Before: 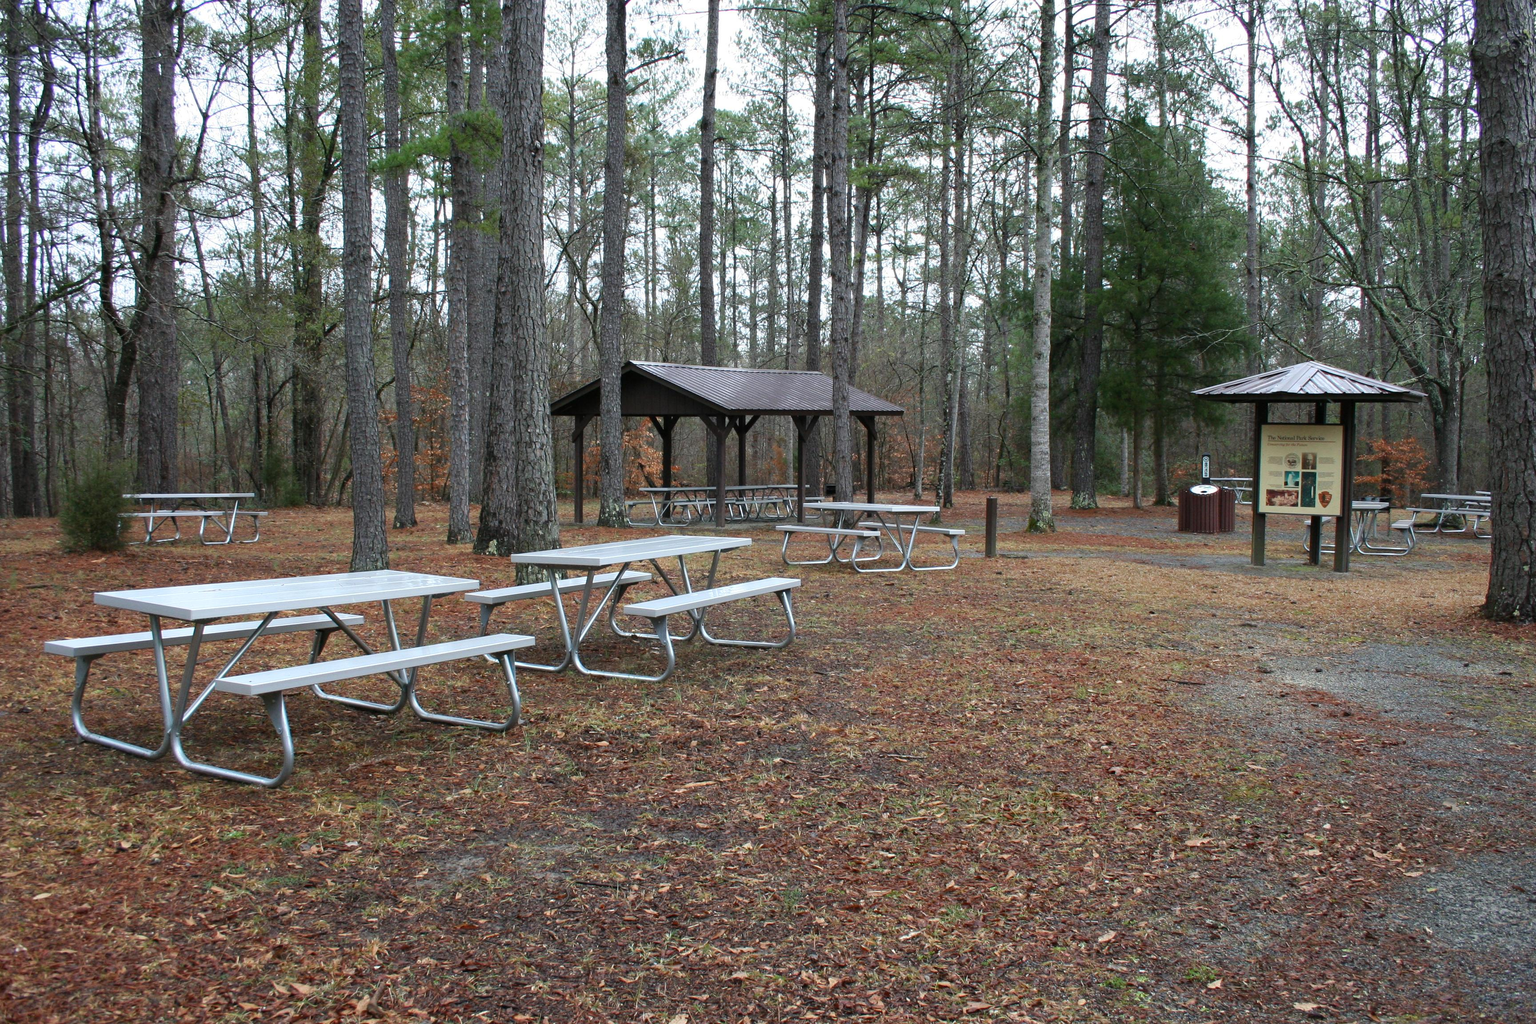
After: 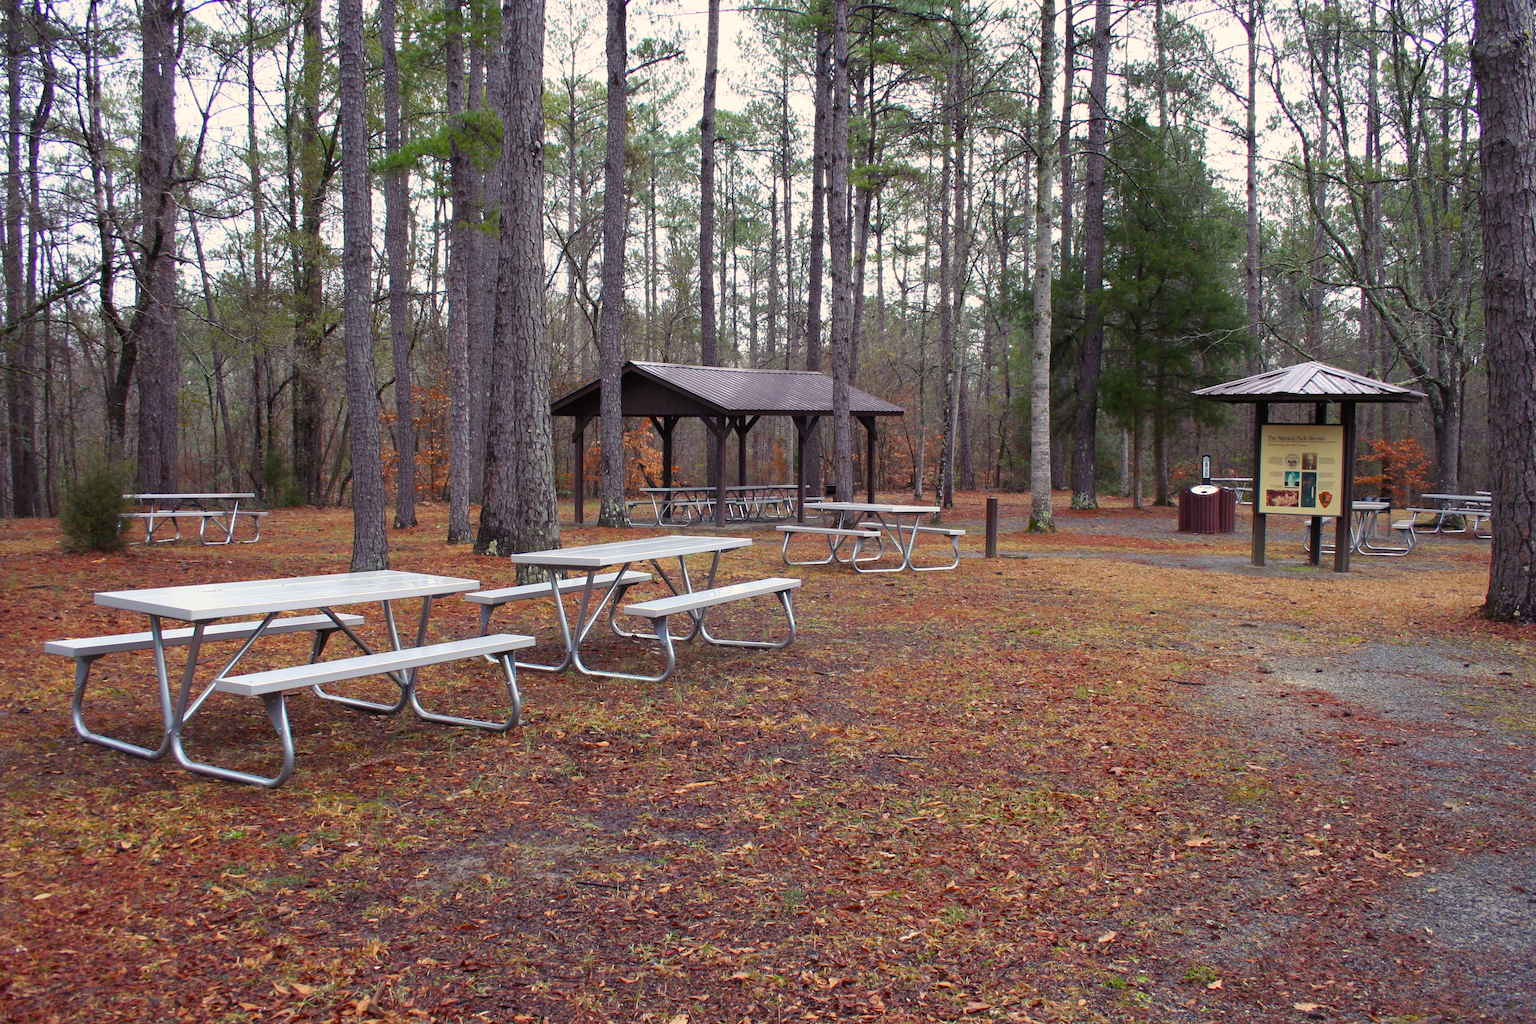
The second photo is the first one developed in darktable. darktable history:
color balance rgb: shadows lift › chroma 6.36%, shadows lift › hue 303.68°, power › luminance 3.391%, power › hue 231.08°, highlights gain › chroma 2.982%, highlights gain › hue 60.21°, perceptual saturation grading › global saturation 31.262%
